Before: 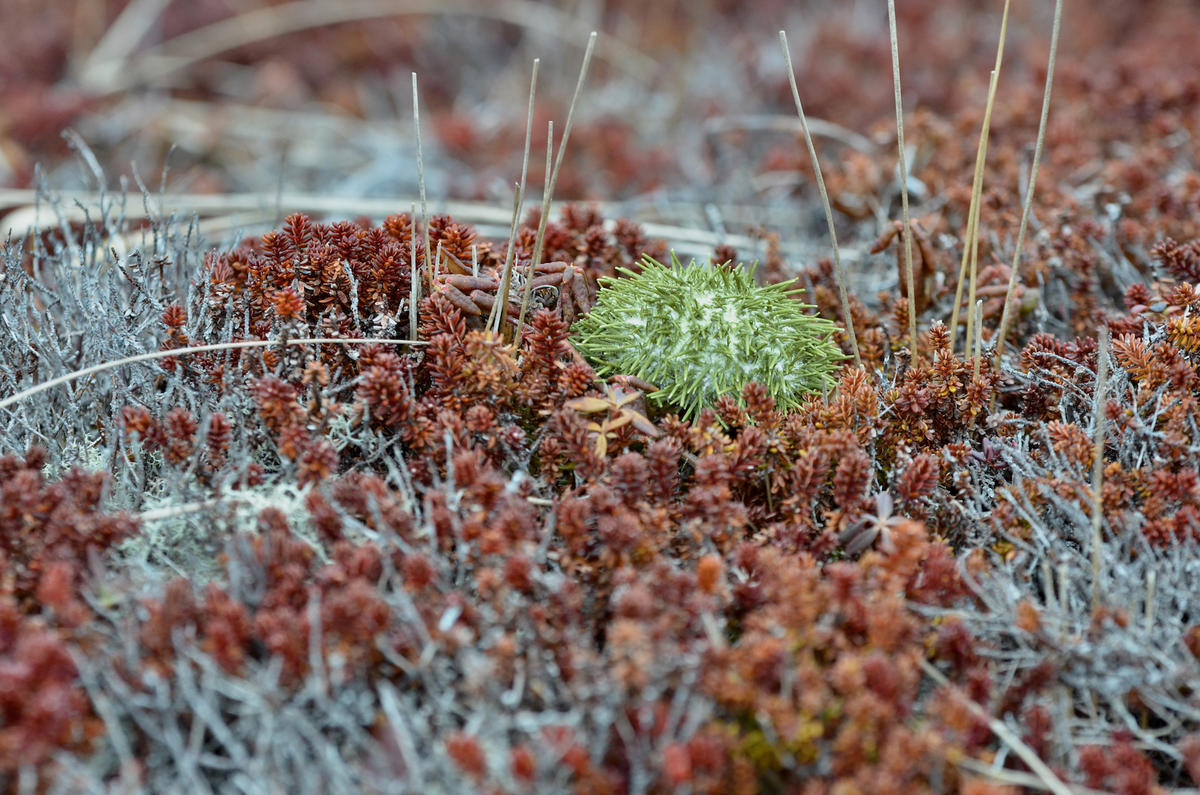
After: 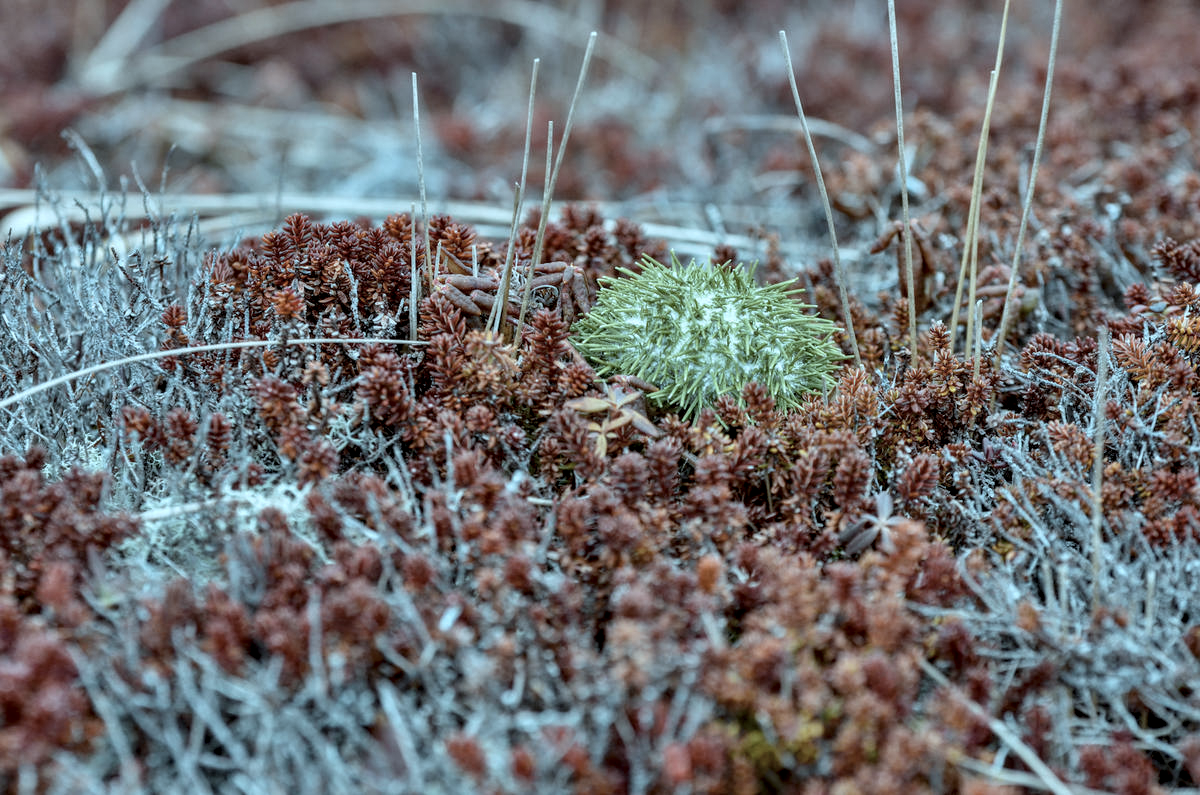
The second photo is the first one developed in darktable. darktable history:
local contrast: detail 130%
shadows and highlights: shadows 52.42, soften with gaussian
color balance rgb: on, module defaults
color correction: highlights a* -12.64, highlights b* -18.1, saturation 0.7
